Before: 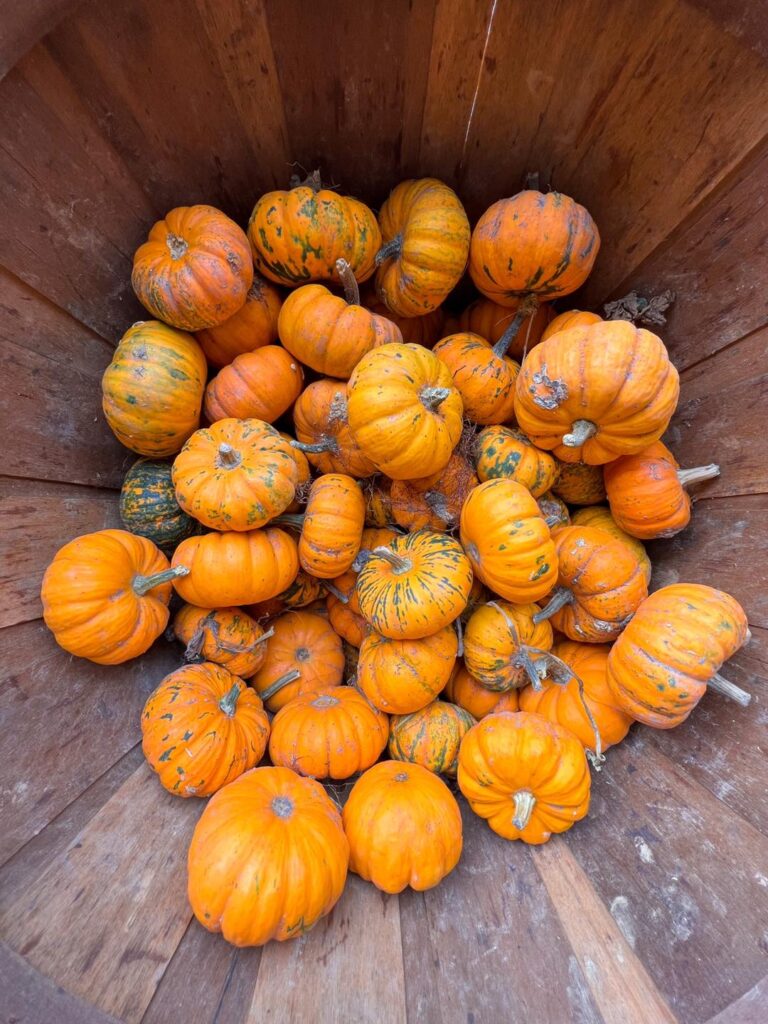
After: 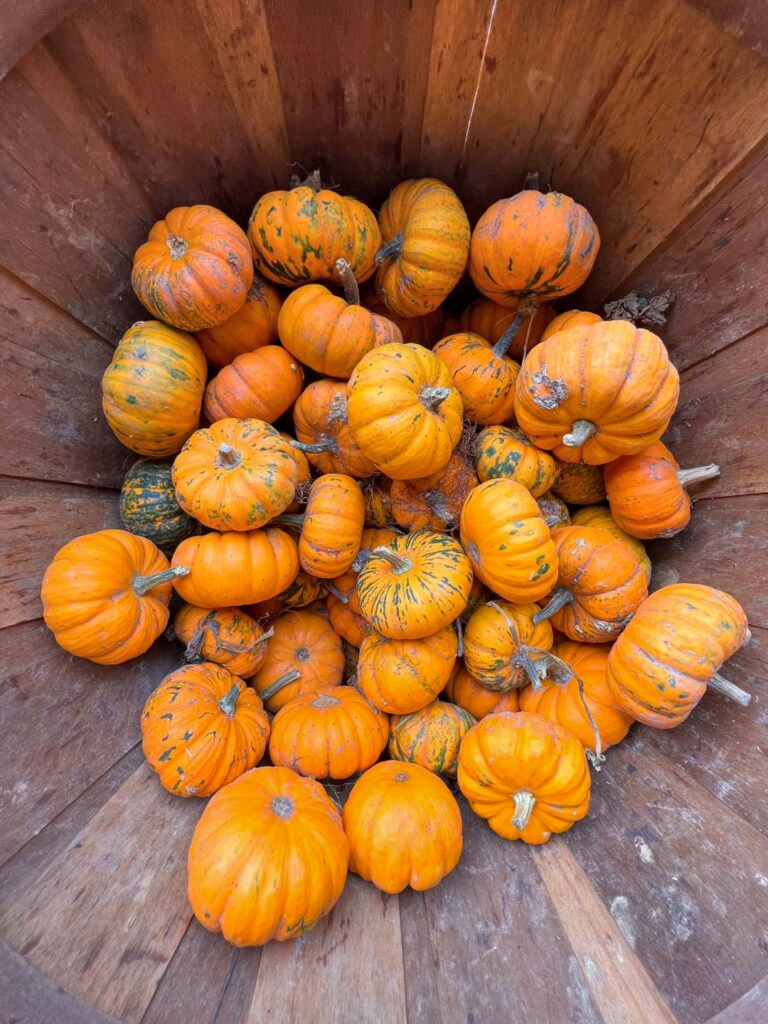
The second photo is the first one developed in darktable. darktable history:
shadows and highlights: shadows 60.94, soften with gaussian
